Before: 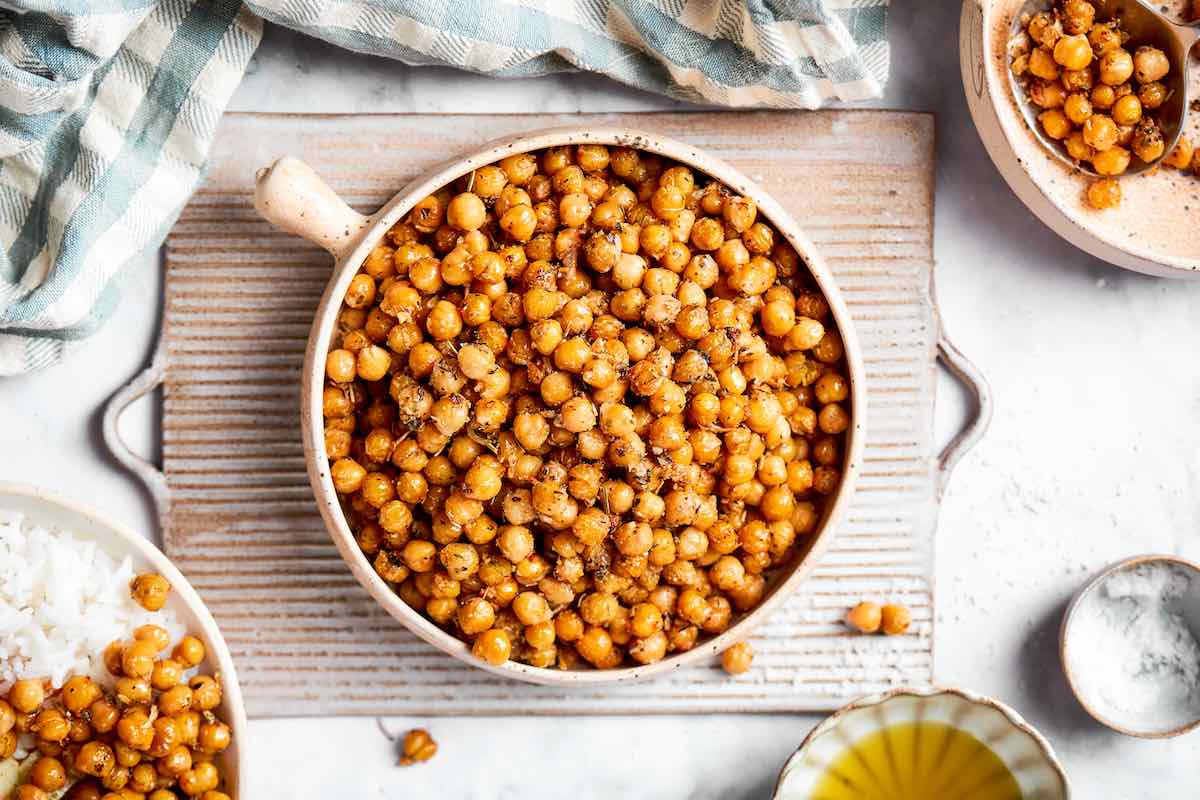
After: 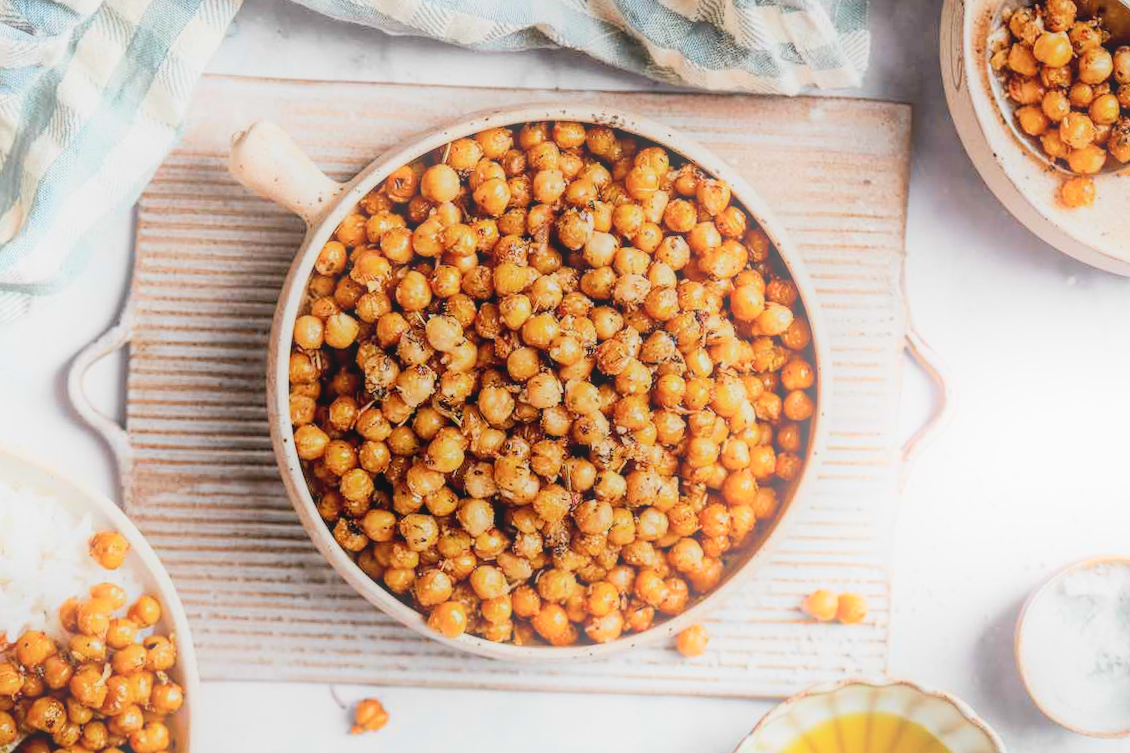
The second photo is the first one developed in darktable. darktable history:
bloom: on, module defaults
crop and rotate: angle -2.38°
local contrast: on, module defaults
filmic rgb: black relative exposure -7.65 EV, white relative exposure 4.56 EV, hardness 3.61
